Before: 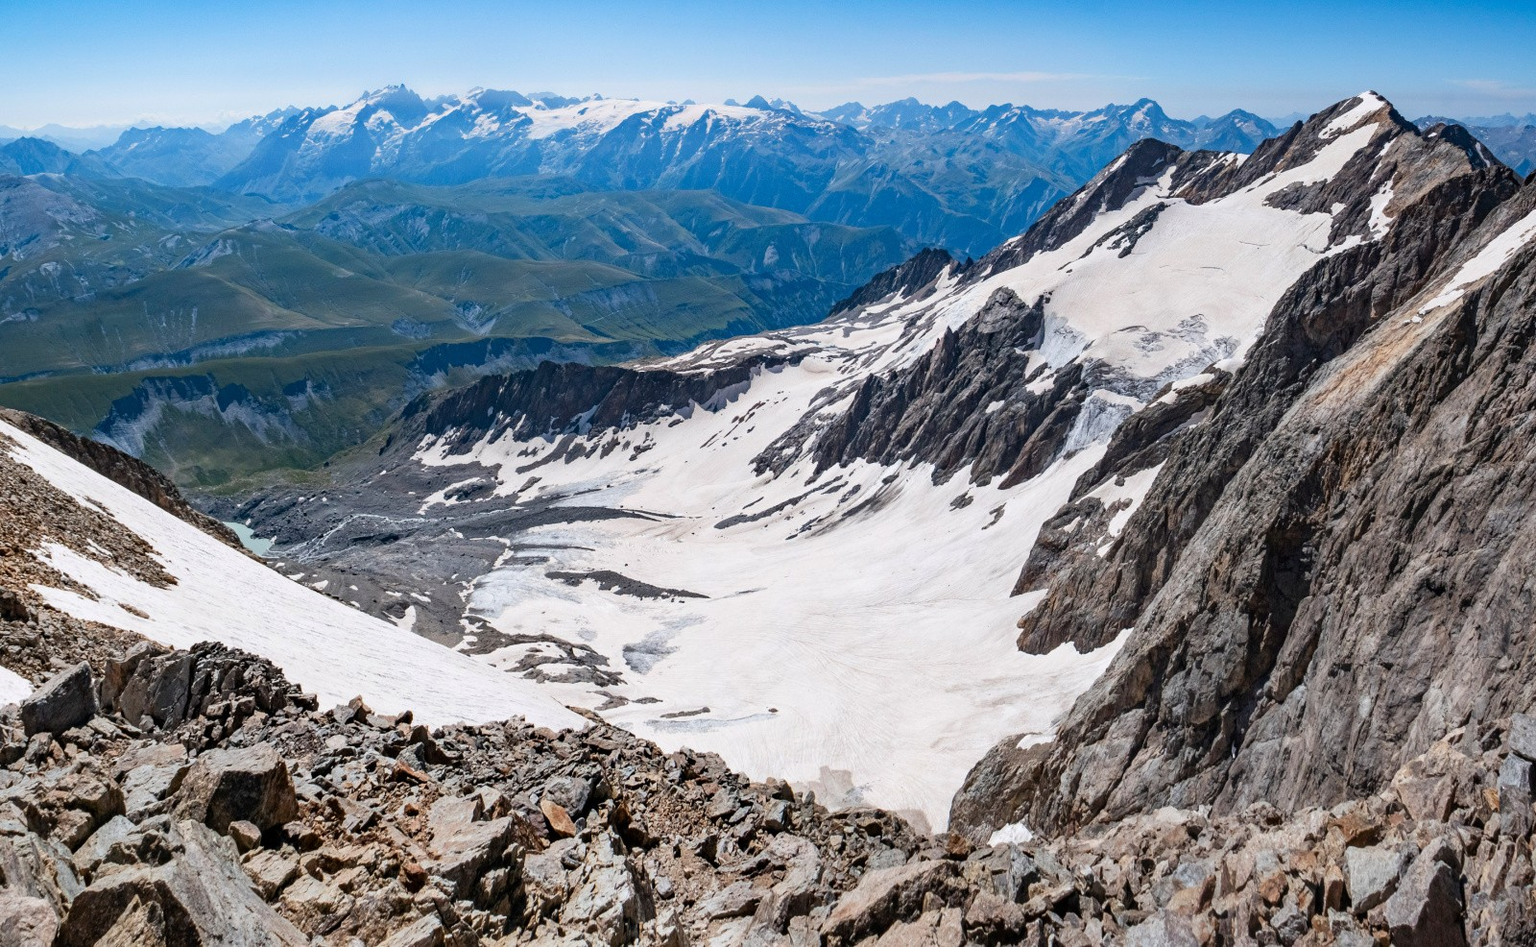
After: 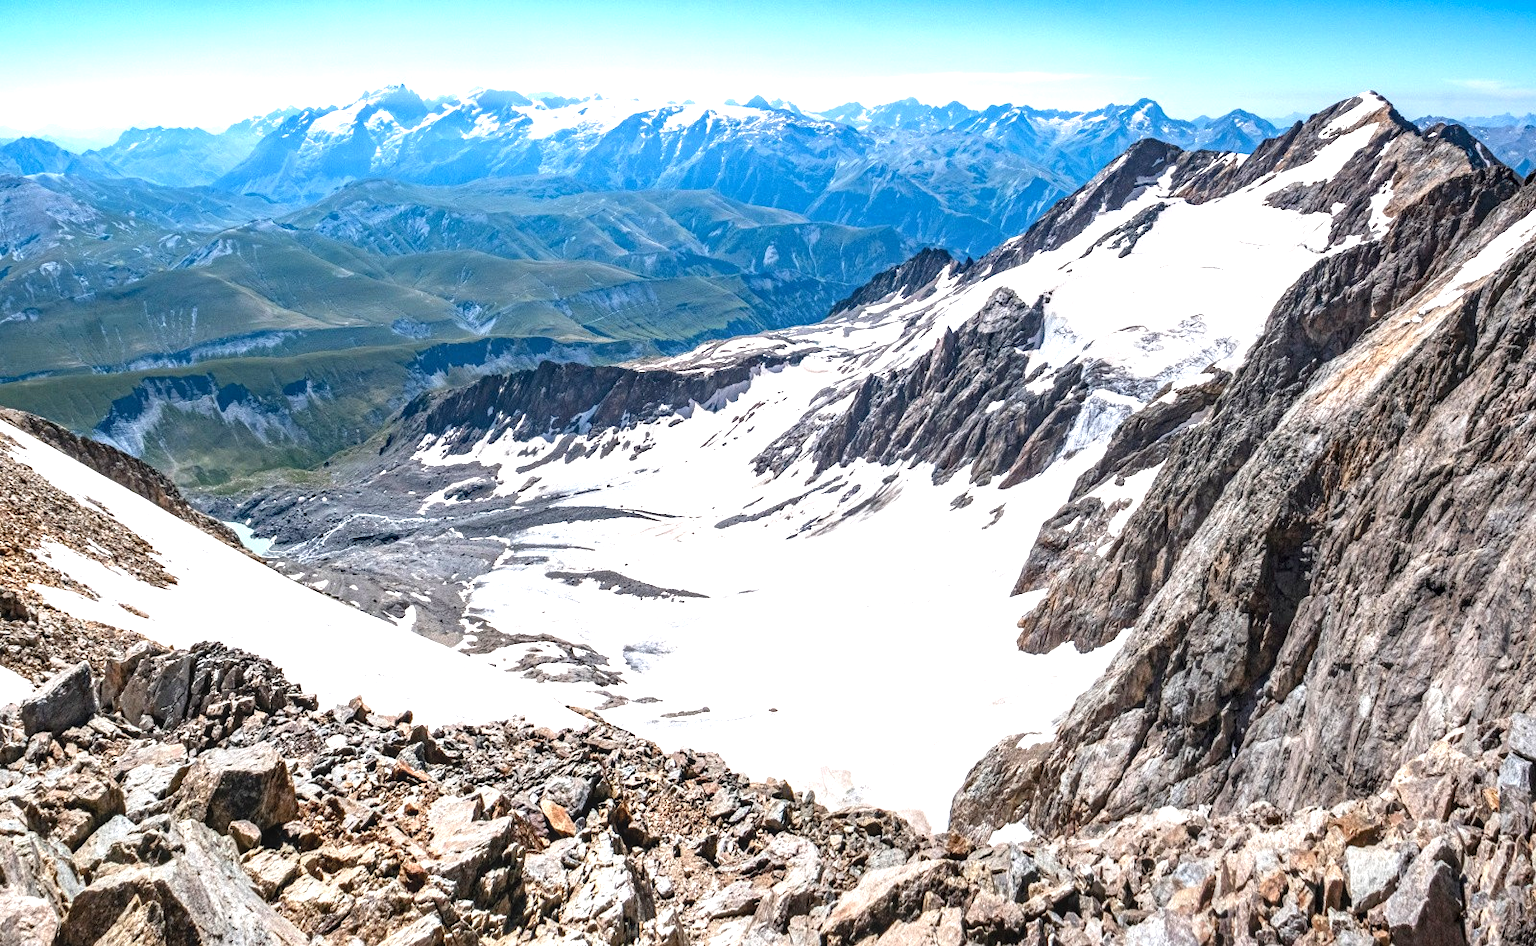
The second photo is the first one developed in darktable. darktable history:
local contrast: on, module defaults
exposure: exposure 0.947 EV, compensate highlight preservation false
